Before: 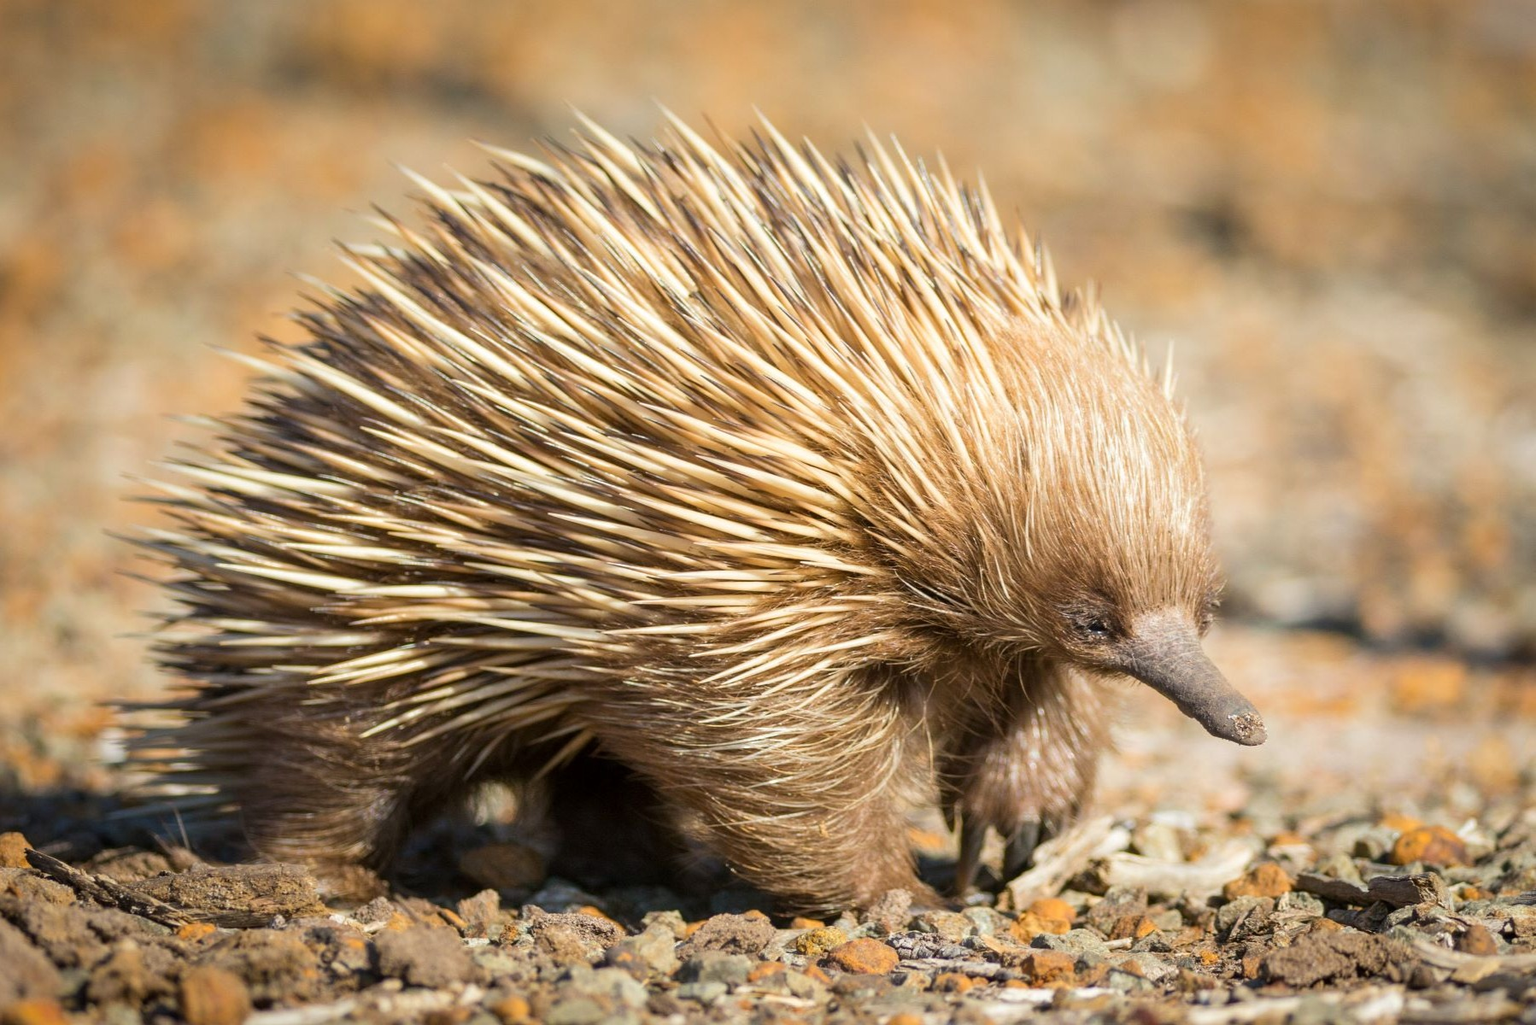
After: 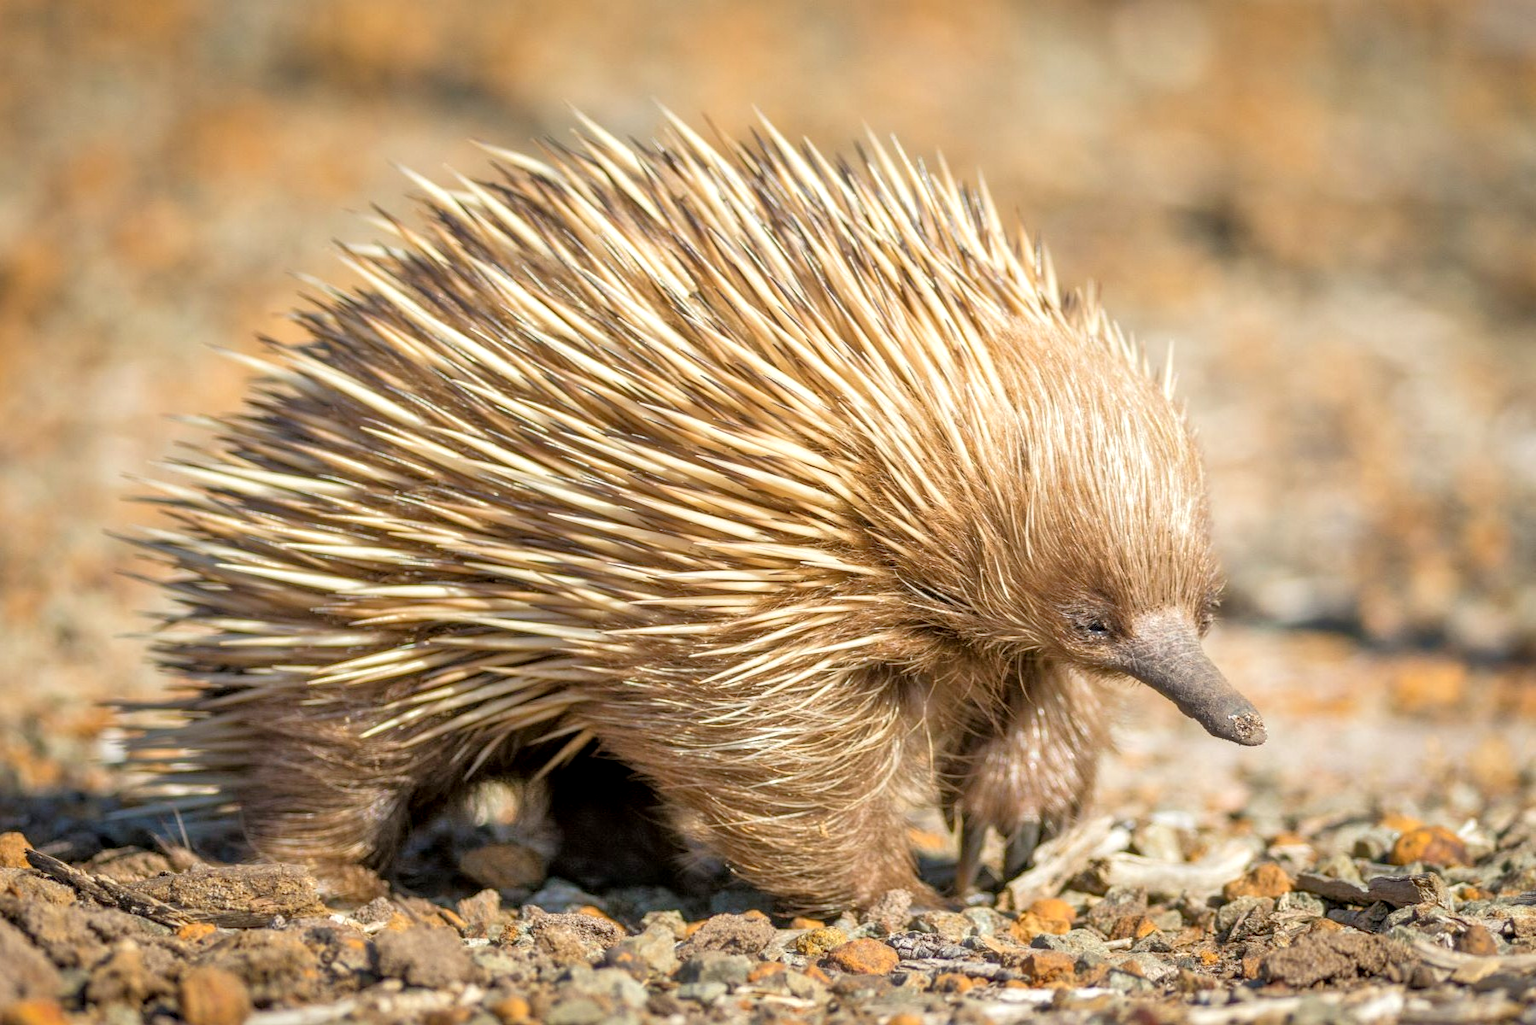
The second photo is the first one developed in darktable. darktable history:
local contrast: on, module defaults
tone equalizer: -7 EV 0.146 EV, -6 EV 0.593 EV, -5 EV 1.18 EV, -4 EV 1.34 EV, -3 EV 1.16 EV, -2 EV 0.6 EV, -1 EV 0.164 EV
